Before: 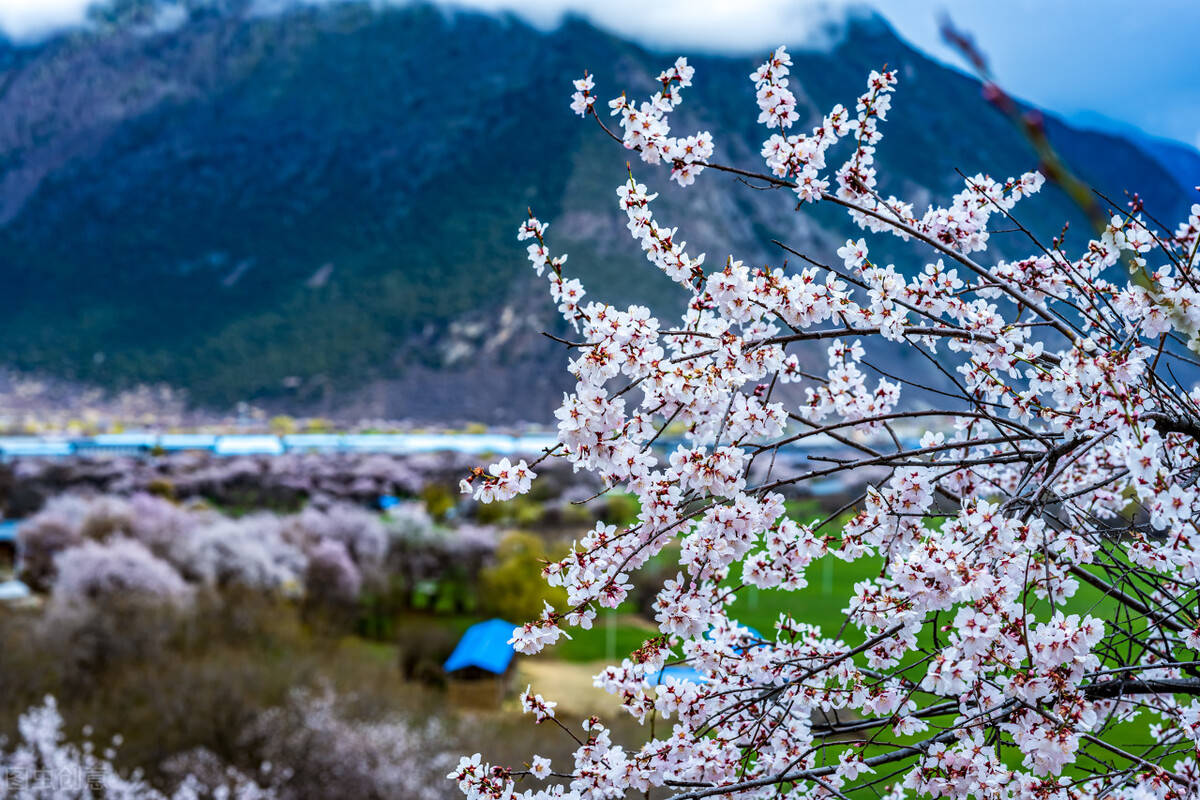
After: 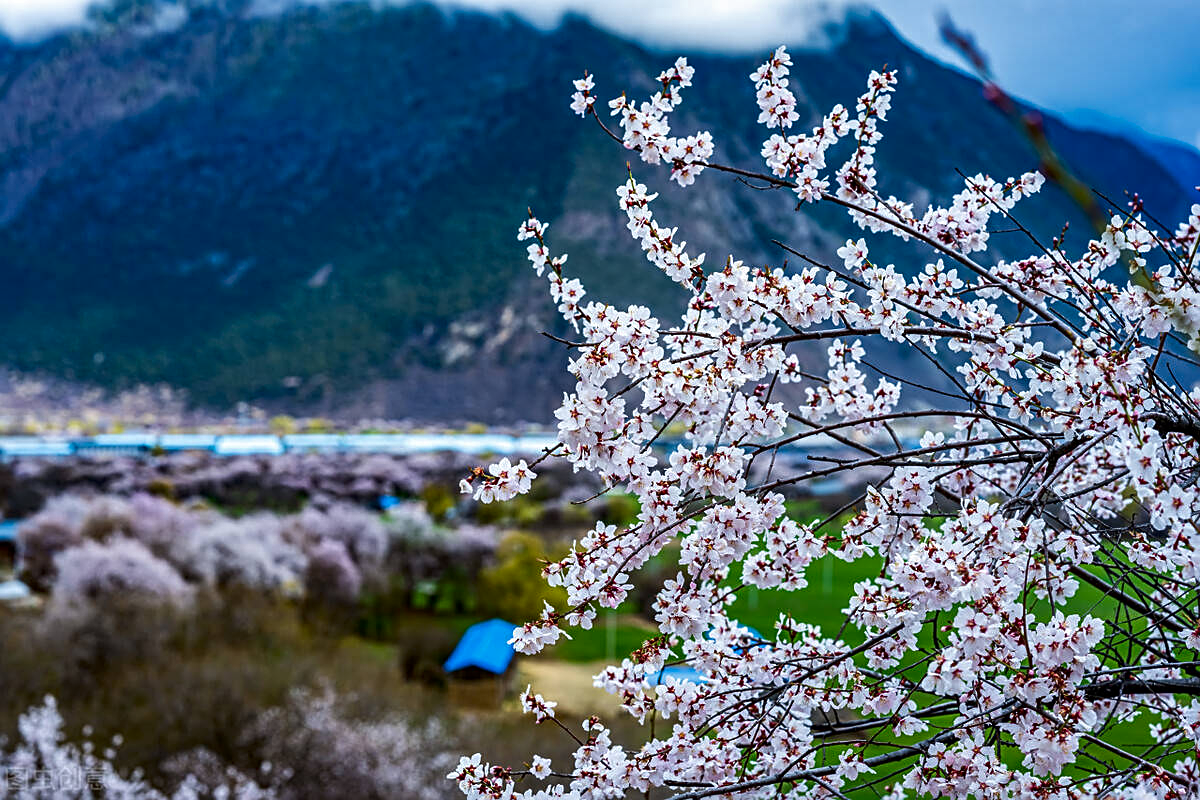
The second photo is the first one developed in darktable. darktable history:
shadows and highlights: radius 107.07, shadows 45.44, highlights -66.15, low approximation 0.01, soften with gaussian
sharpen: on, module defaults
contrast brightness saturation: brightness -0.1
